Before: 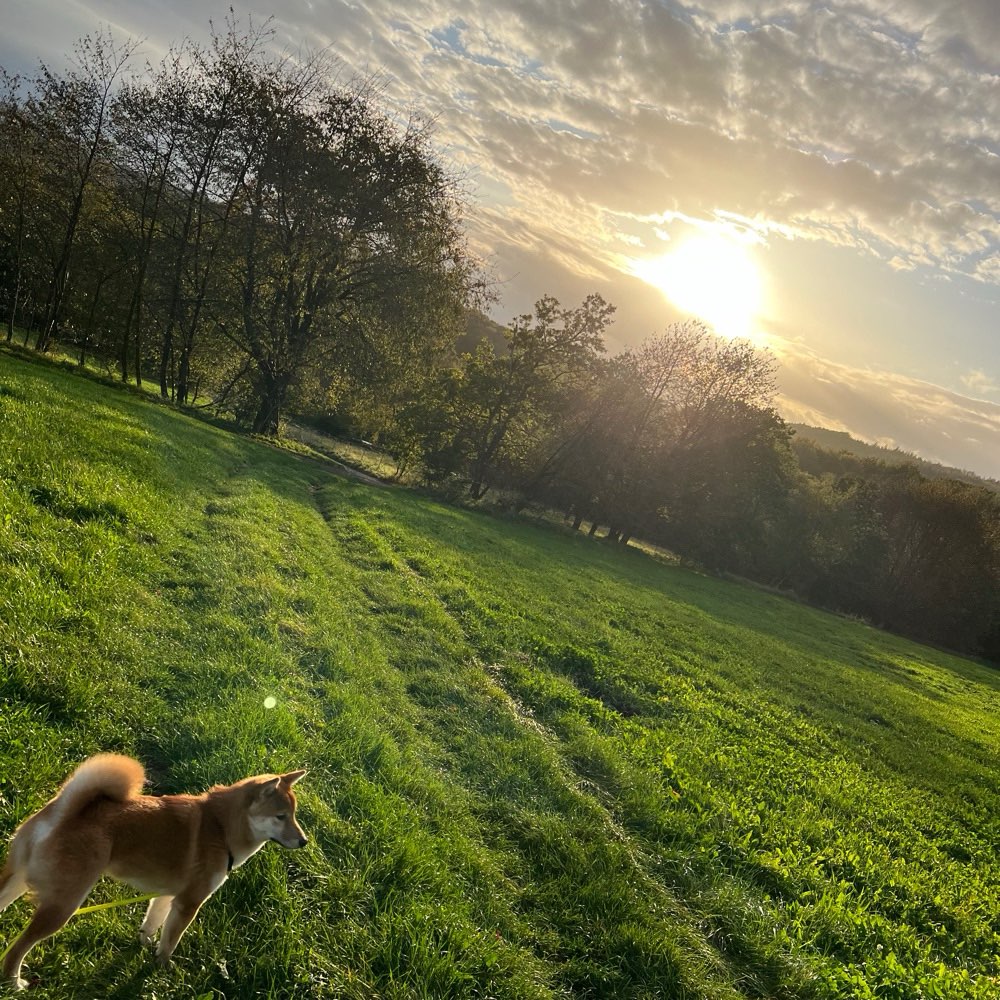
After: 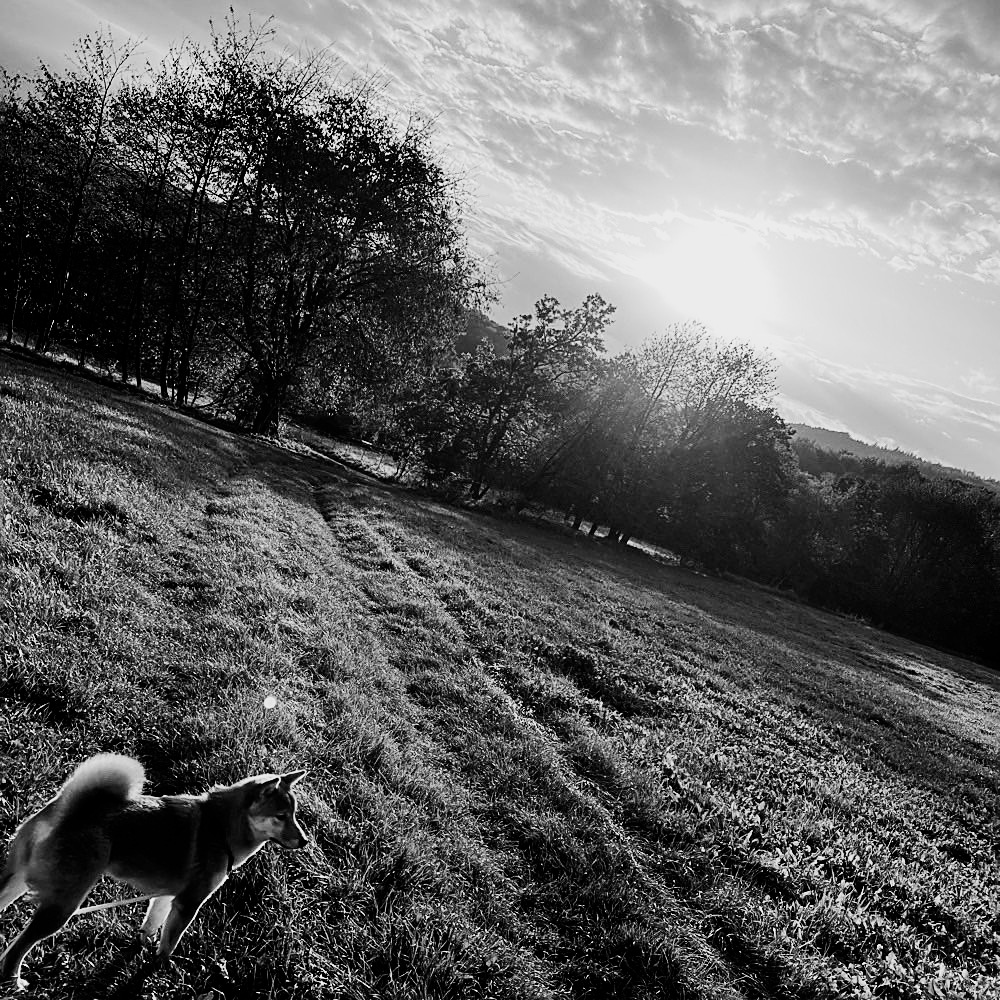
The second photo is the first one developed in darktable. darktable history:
contrast brightness saturation: contrast 0.07
sharpen: on, module defaults
monochrome: on, module defaults
sigmoid: contrast 1.69, skew -0.23, preserve hue 0%, red attenuation 0.1, red rotation 0.035, green attenuation 0.1, green rotation -0.017, blue attenuation 0.15, blue rotation -0.052, base primaries Rec2020
color balance rgb: shadows lift › luminance -21.66%, shadows lift › chroma 8.98%, shadows lift › hue 283.37°, power › chroma 1.55%, power › hue 25.59°, highlights gain › luminance 6.08%, highlights gain › chroma 2.55%, highlights gain › hue 90°, global offset › luminance -0.87%, perceptual saturation grading › global saturation 27.49%, perceptual saturation grading › highlights -28.39%, perceptual saturation grading › mid-tones 15.22%, perceptual saturation grading › shadows 33.98%, perceptual brilliance grading › highlights 10%, perceptual brilliance grading › mid-tones 5%
